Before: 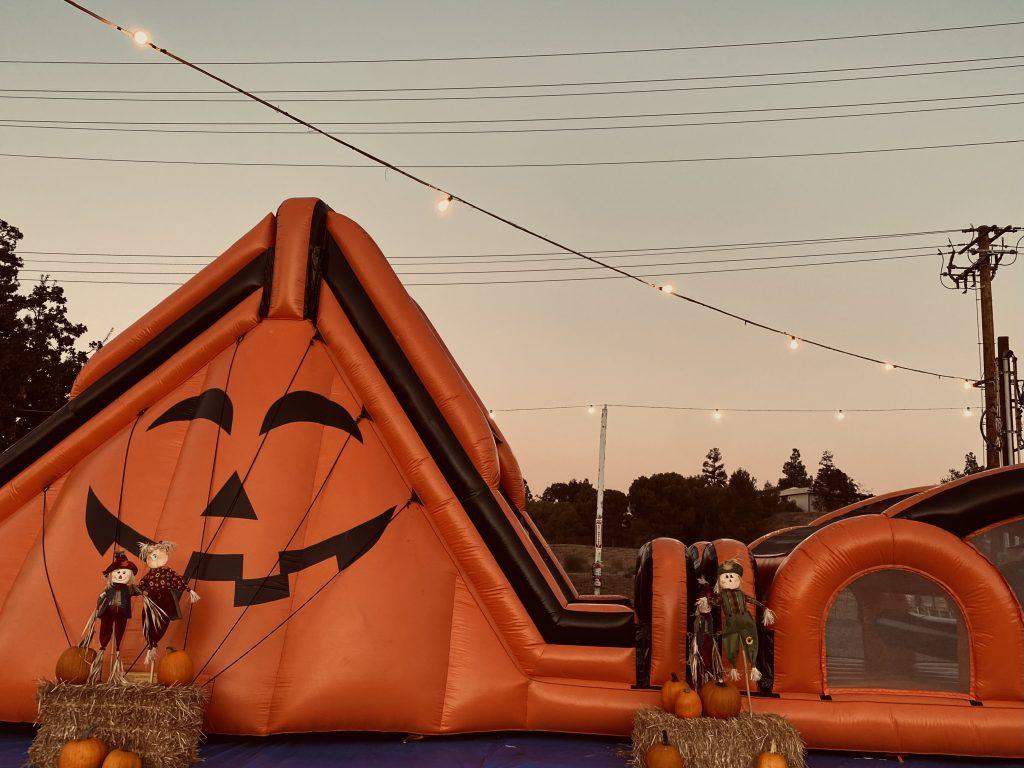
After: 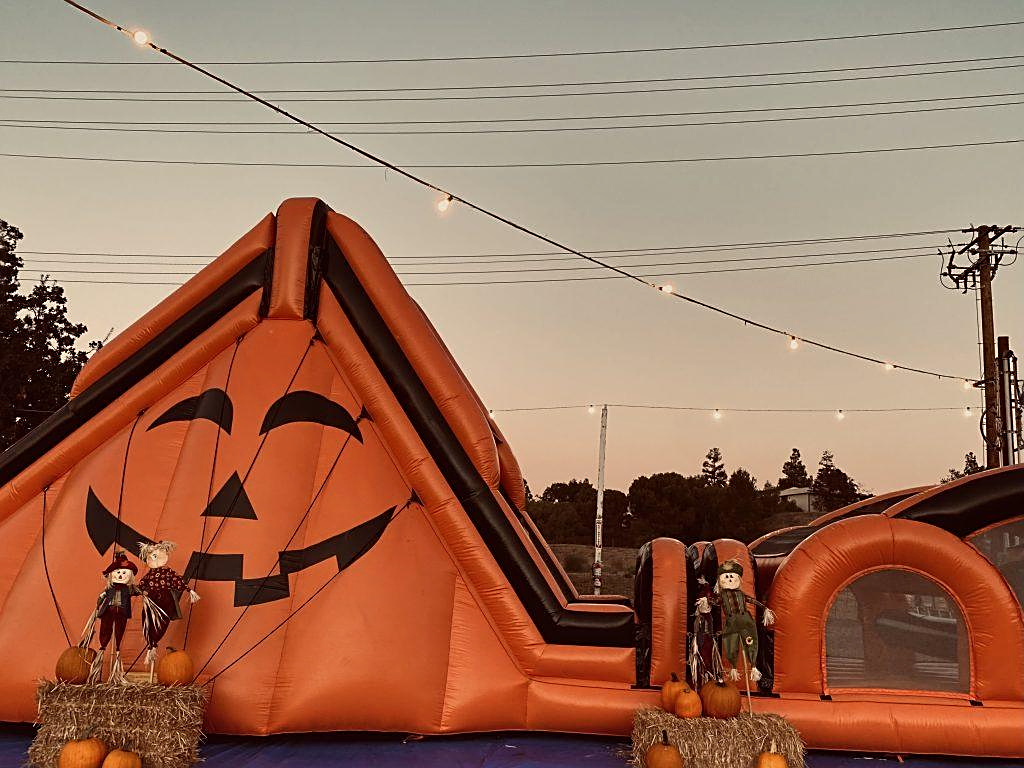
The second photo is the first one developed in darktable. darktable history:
sharpen: on, module defaults
shadows and highlights: radius 133.83, soften with gaussian
